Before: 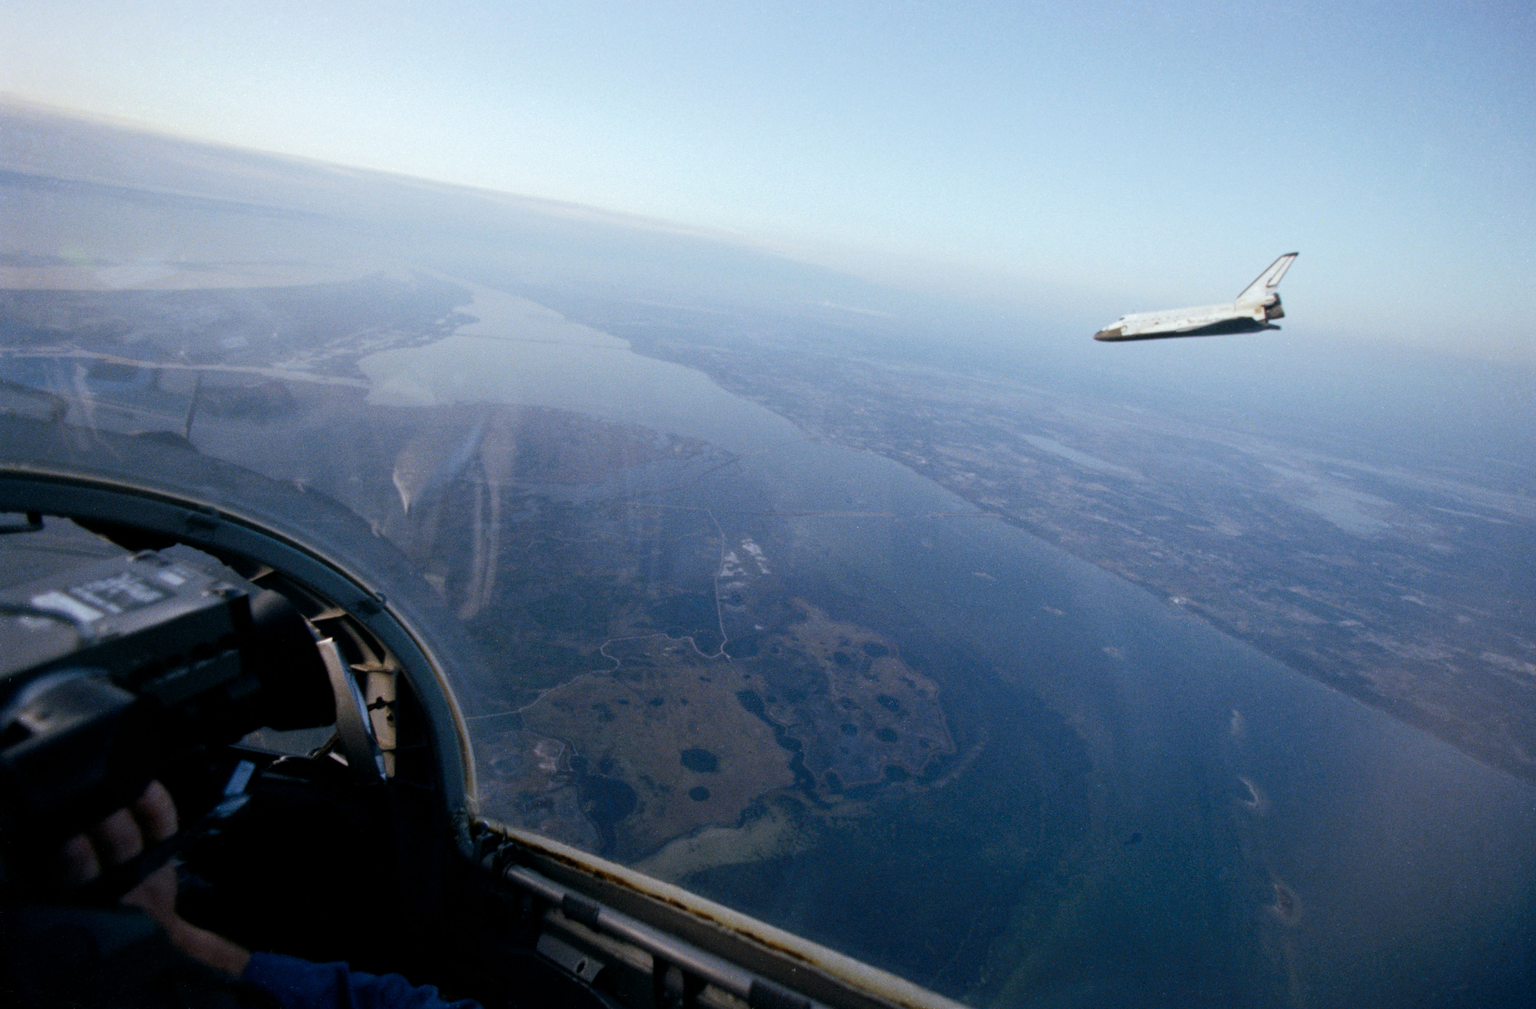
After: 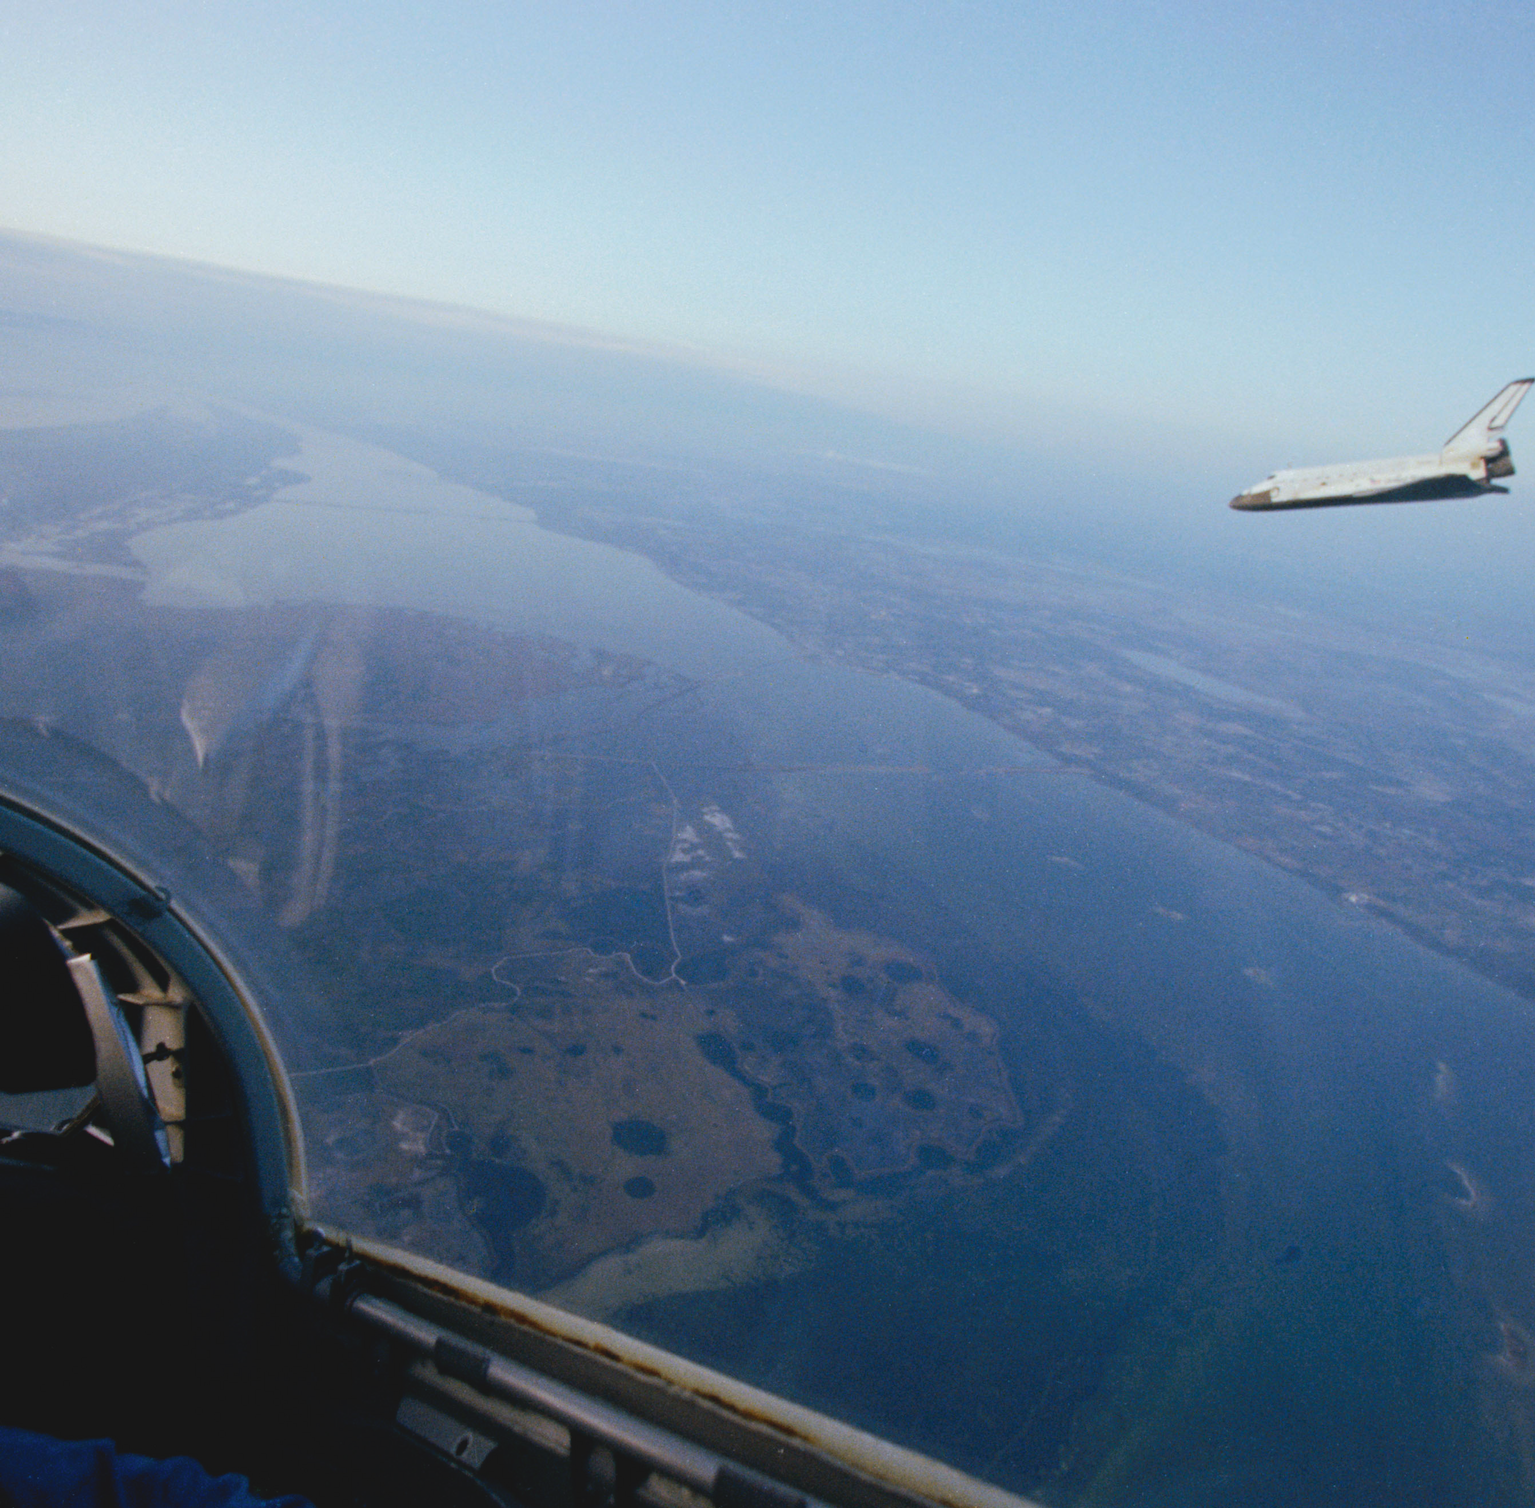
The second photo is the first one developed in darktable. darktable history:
lowpass: radius 0.1, contrast 0.85, saturation 1.1, unbound 0
crop and rotate: left 17.732%, right 15.423%
